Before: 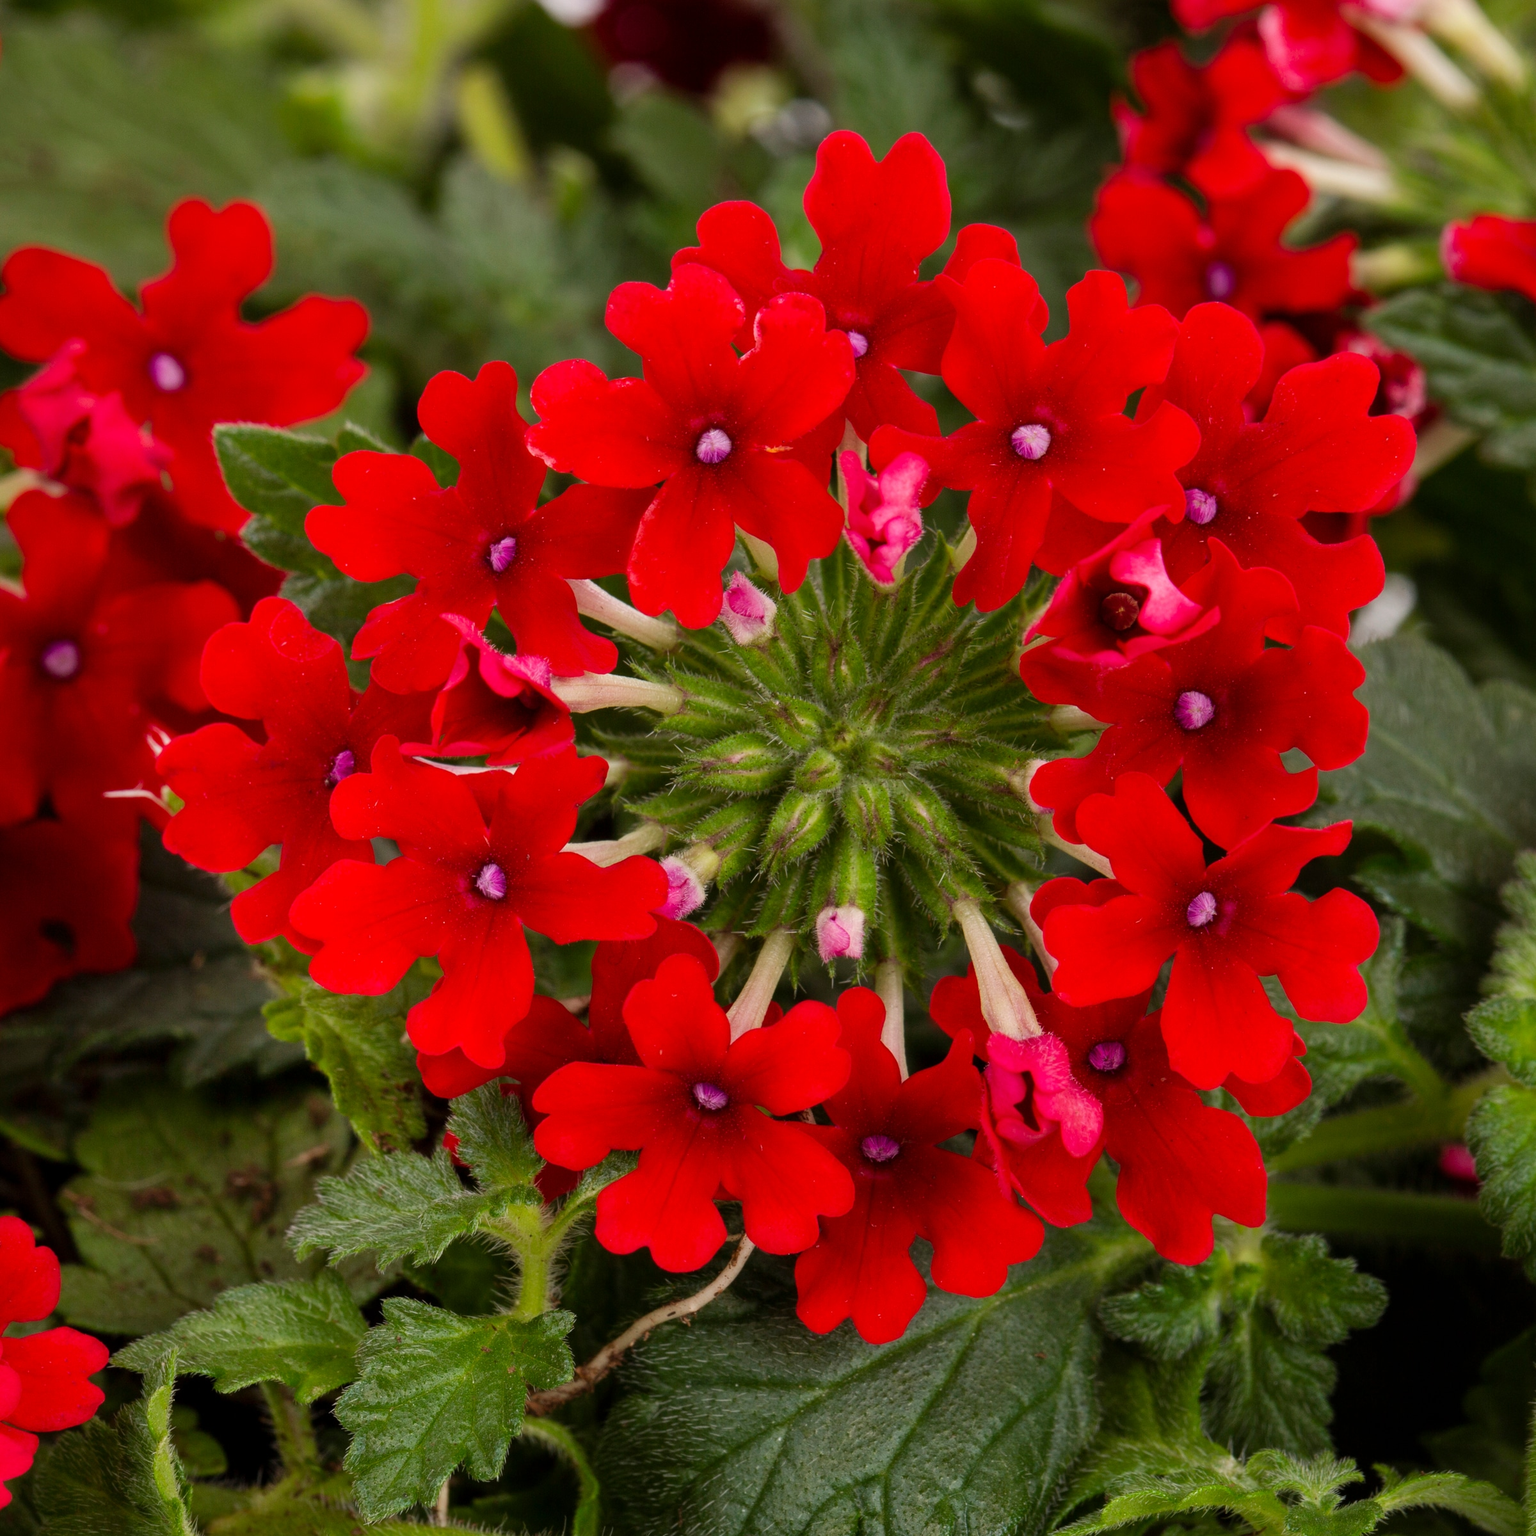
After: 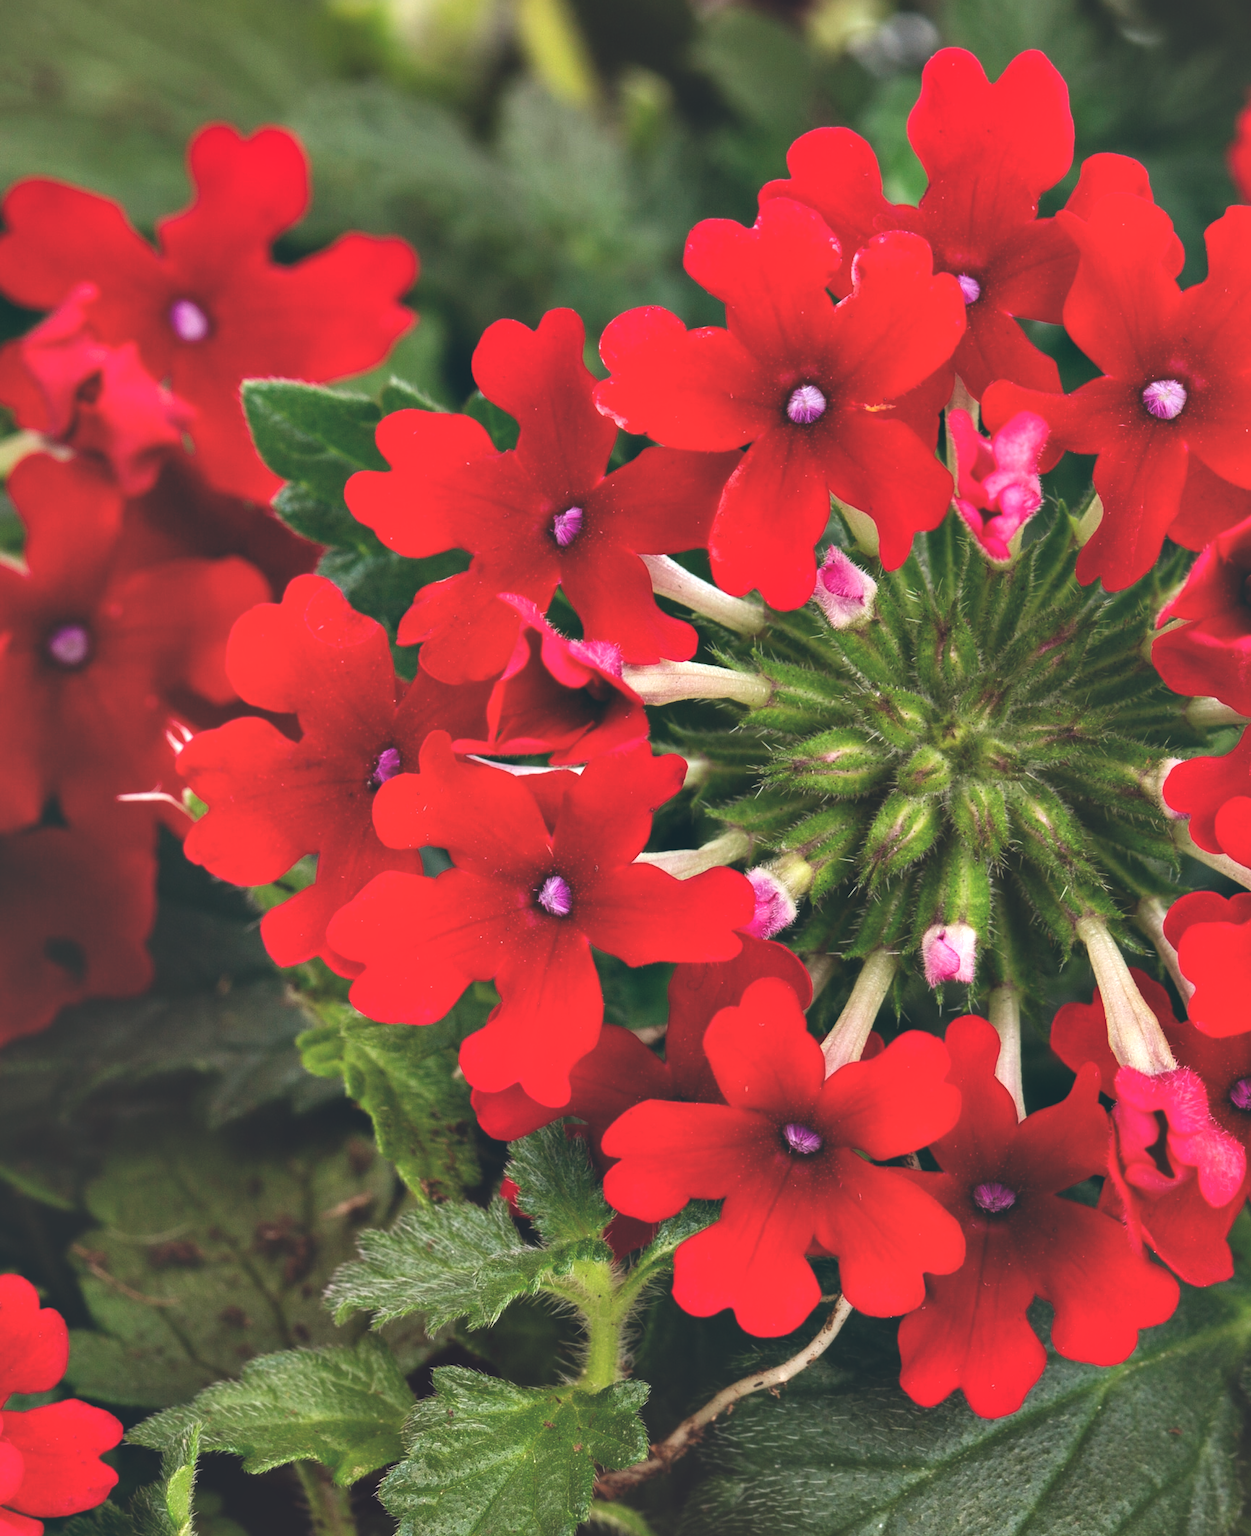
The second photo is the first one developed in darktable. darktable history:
contrast equalizer: y [[0.6 ×6], [0.55 ×6], [0 ×6], [0 ×6], [0 ×6]]
exposure: black level correction -0.04, exposure 0.061 EV, compensate highlight preservation false
crop: top 5.764%, right 27.842%, bottom 5.688%
